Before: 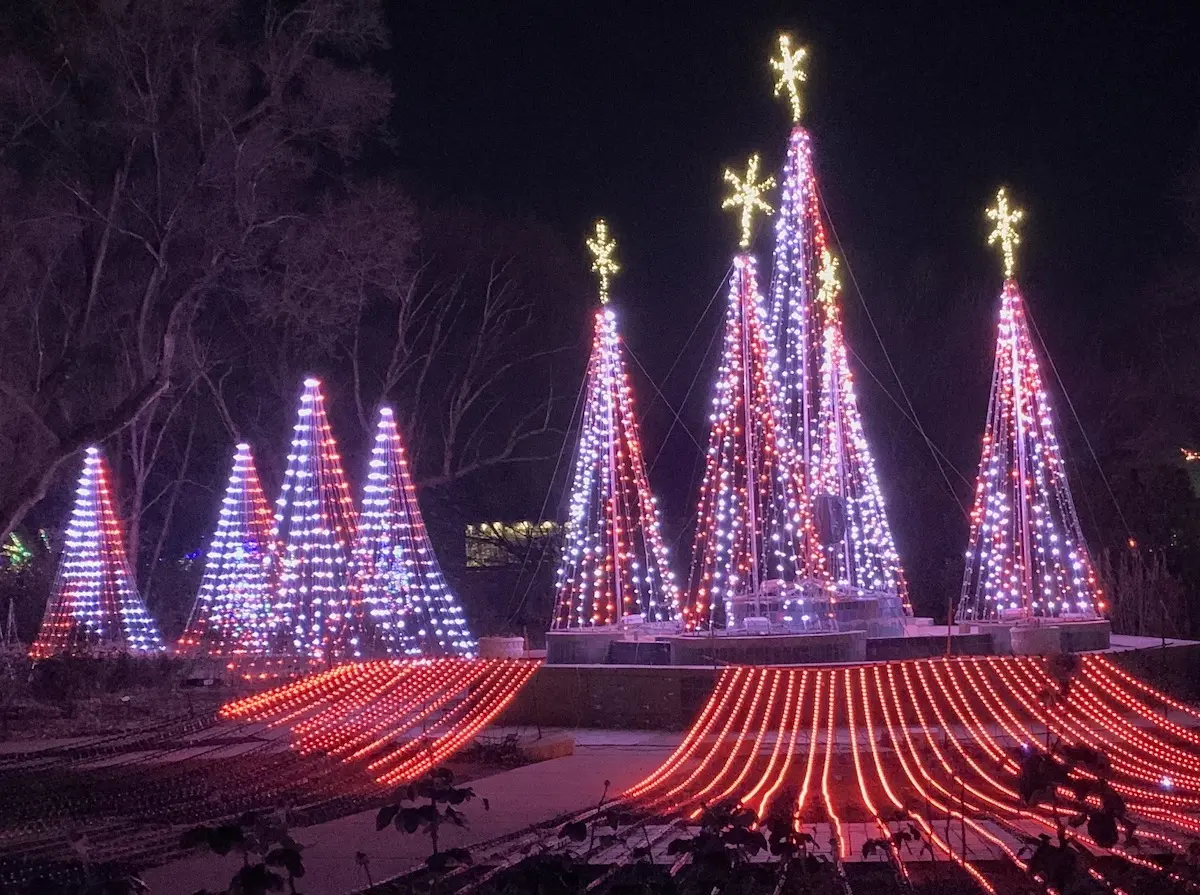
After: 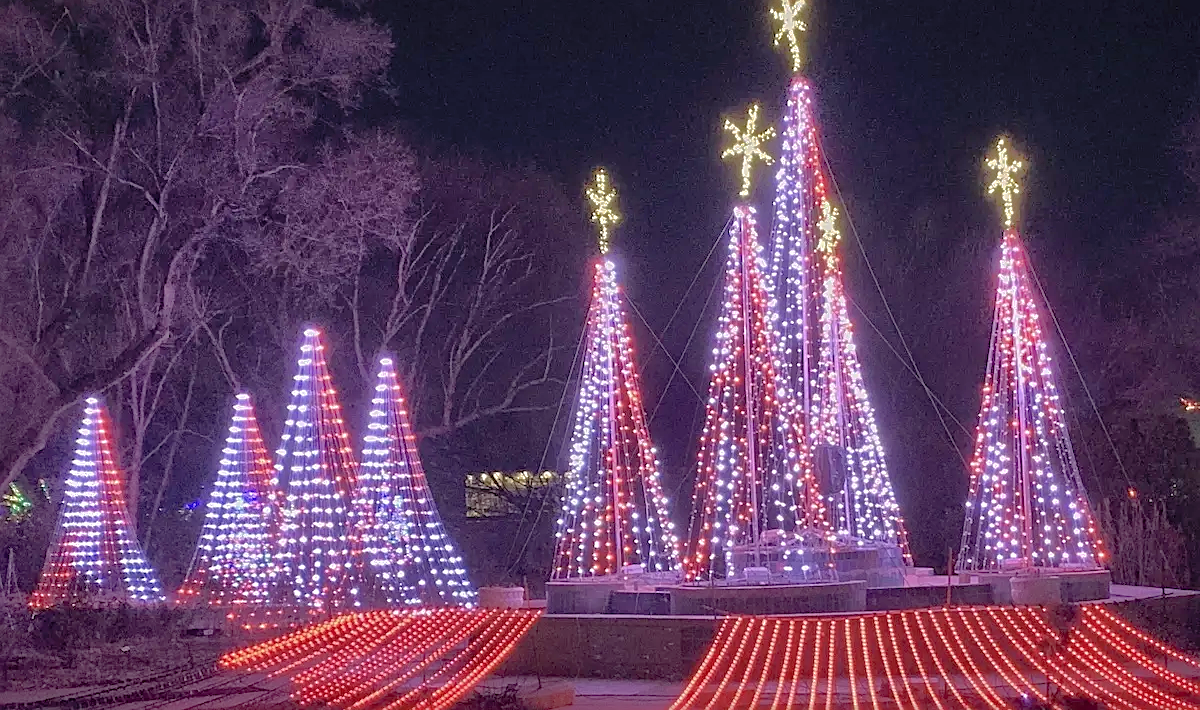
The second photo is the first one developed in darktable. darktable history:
tone equalizer: on, module defaults
sharpen: on, module defaults
crop and rotate: top 5.667%, bottom 14.937%
shadows and highlights: shadows 60, highlights -60
